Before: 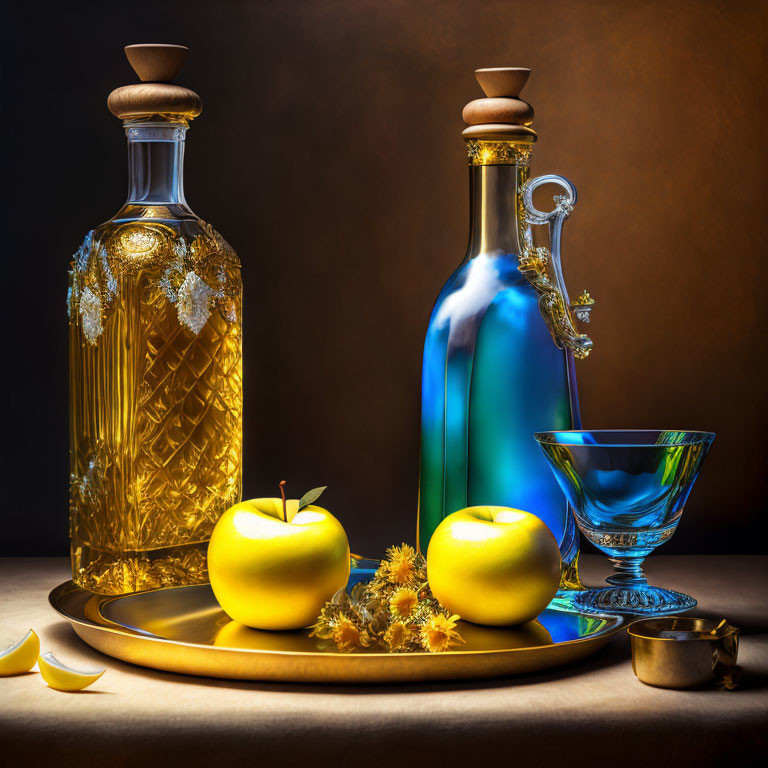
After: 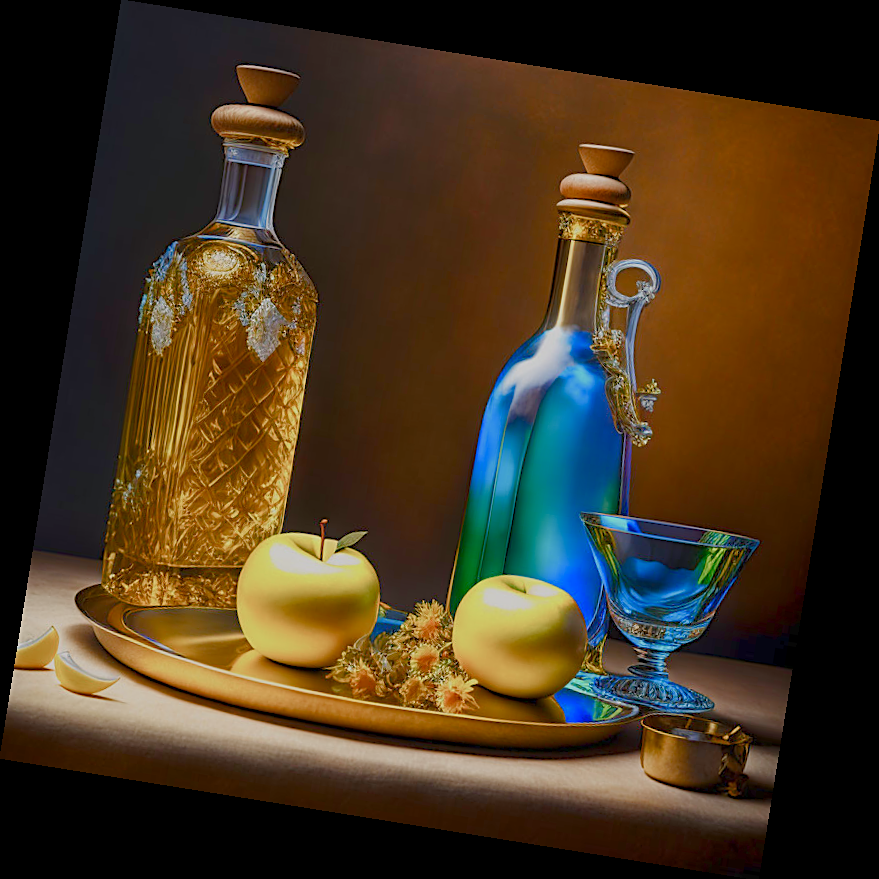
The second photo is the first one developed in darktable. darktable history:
rotate and perspective: rotation 9.12°, automatic cropping off
sharpen: on, module defaults
color balance rgb: shadows lift › chroma 1%, shadows lift › hue 113°, highlights gain › chroma 0.2%, highlights gain › hue 333°, perceptual saturation grading › global saturation 20%, perceptual saturation grading › highlights -50%, perceptual saturation grading › shadows 25%, contrast -30%
